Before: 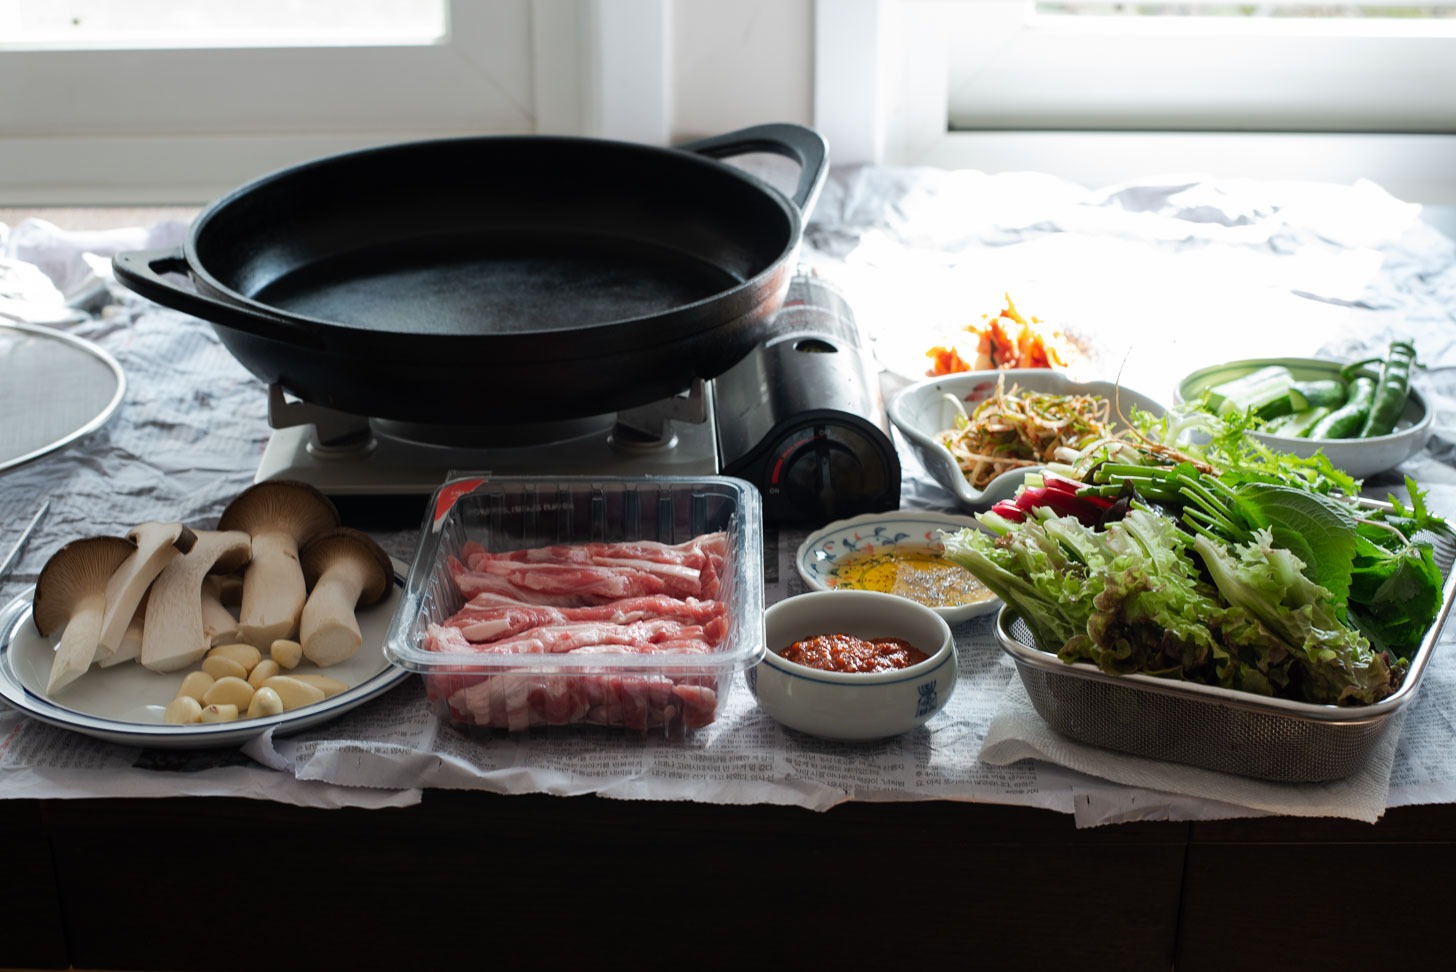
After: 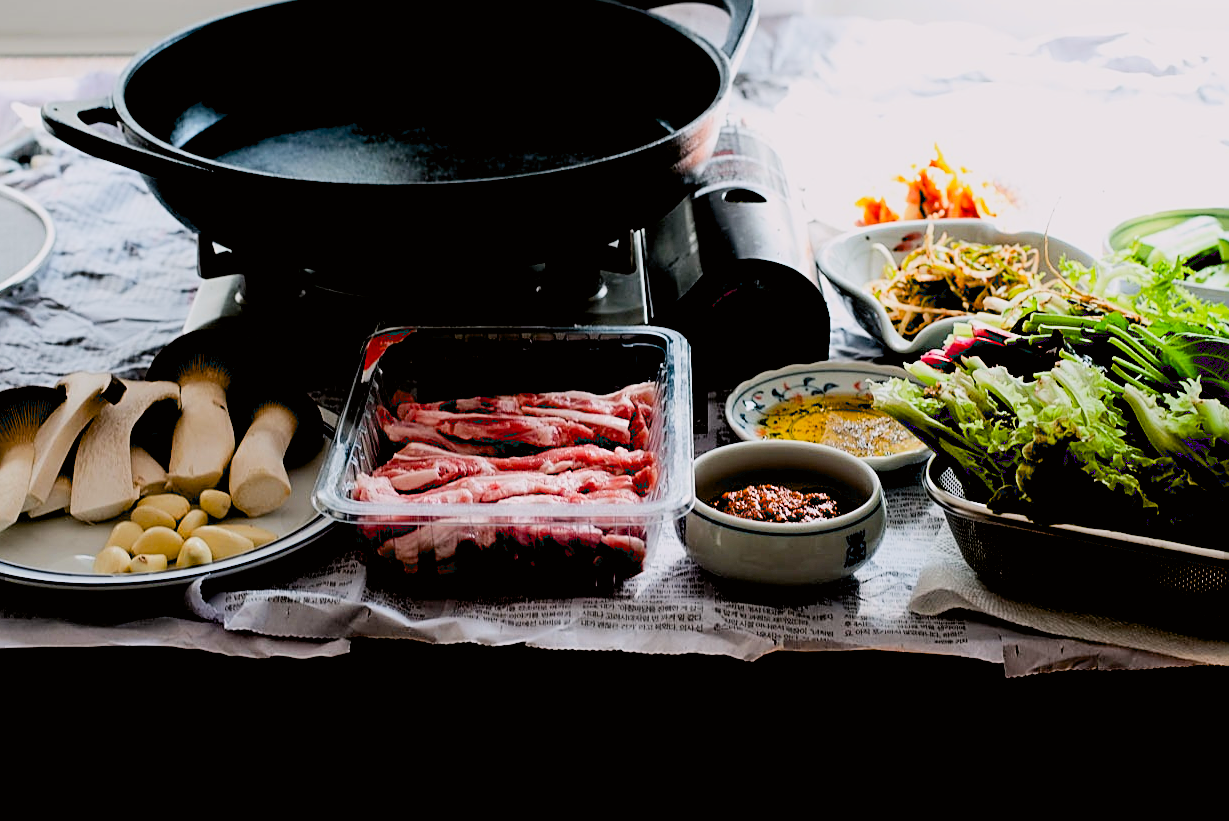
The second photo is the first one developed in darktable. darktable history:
exposure: black level correction 0.047, exposure 0.014 EV, compensate highlight preservation false
color correction: highlights a* 2.99, highlights b* -1.44, shadows a* -0.055, shadows b* 2.06, saturation 0.98
sharpen: on, module defaults
crop and rotate: left 4.921%, top 15.447%, right 10.65%
filmic rgb: black relative exposure -7.21 EV, white relative exposure 5.37 EV, hardness 3.02, iterations of high-quality reconstruction 0
contrast brightness saturation: contrast 0.201, brightness 0.16, saturation 0.222
